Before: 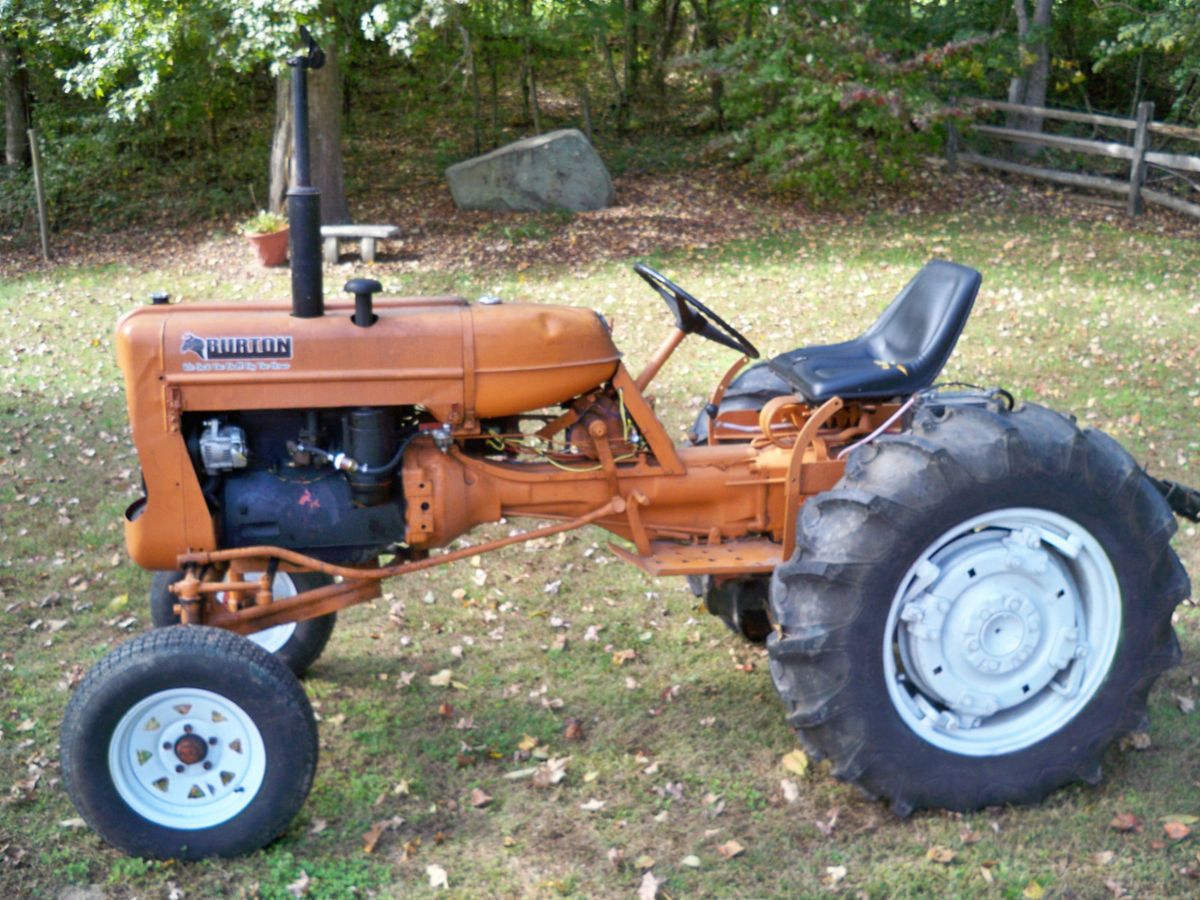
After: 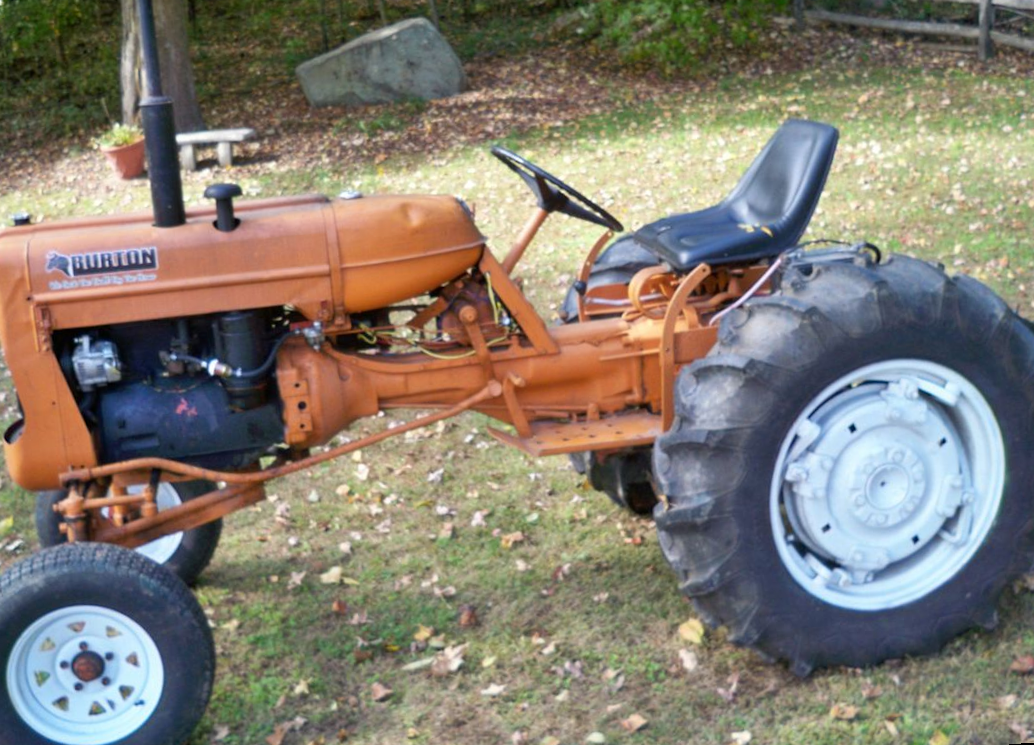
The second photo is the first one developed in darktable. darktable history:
crop and rotate: left 8.262%, top 9.226%
rotate and perspective: rotation -4.57°, crop left 0.054, crop right 0.944, crop top 0.087, crop bottom 0.914
